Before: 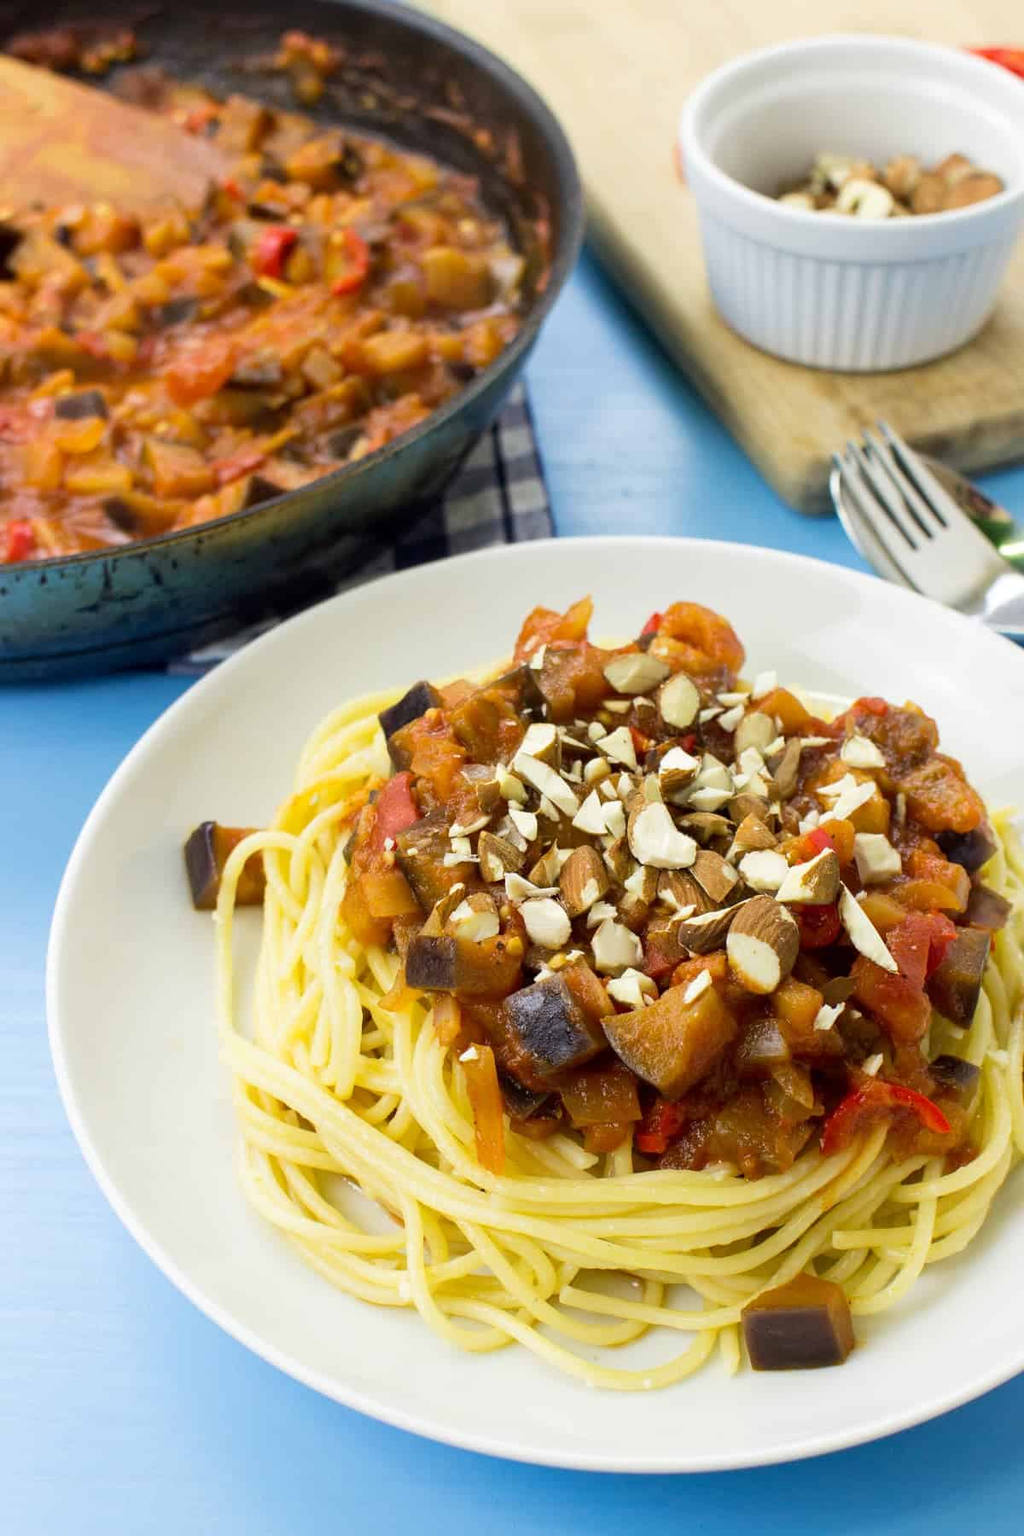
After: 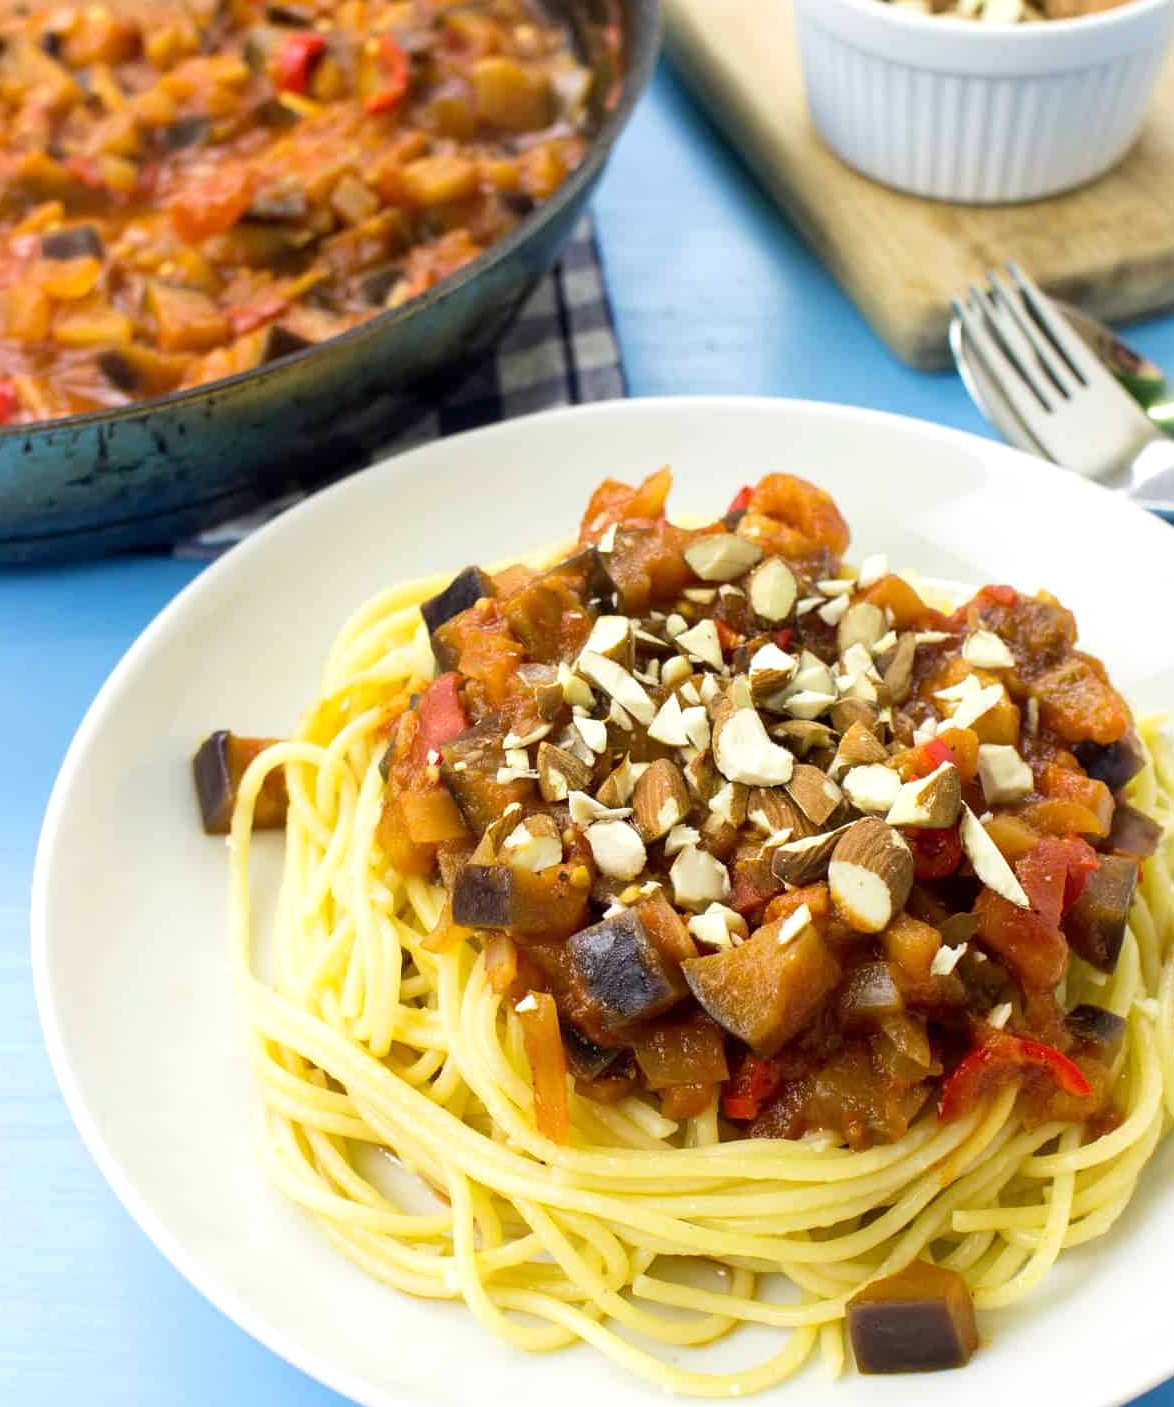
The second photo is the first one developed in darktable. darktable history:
crop and rotate: left 1.954%, top 12.919%, right 0.14%, bottom 8.875%
exposure: exposure 0.216 EV, compensate highlight preservation false
